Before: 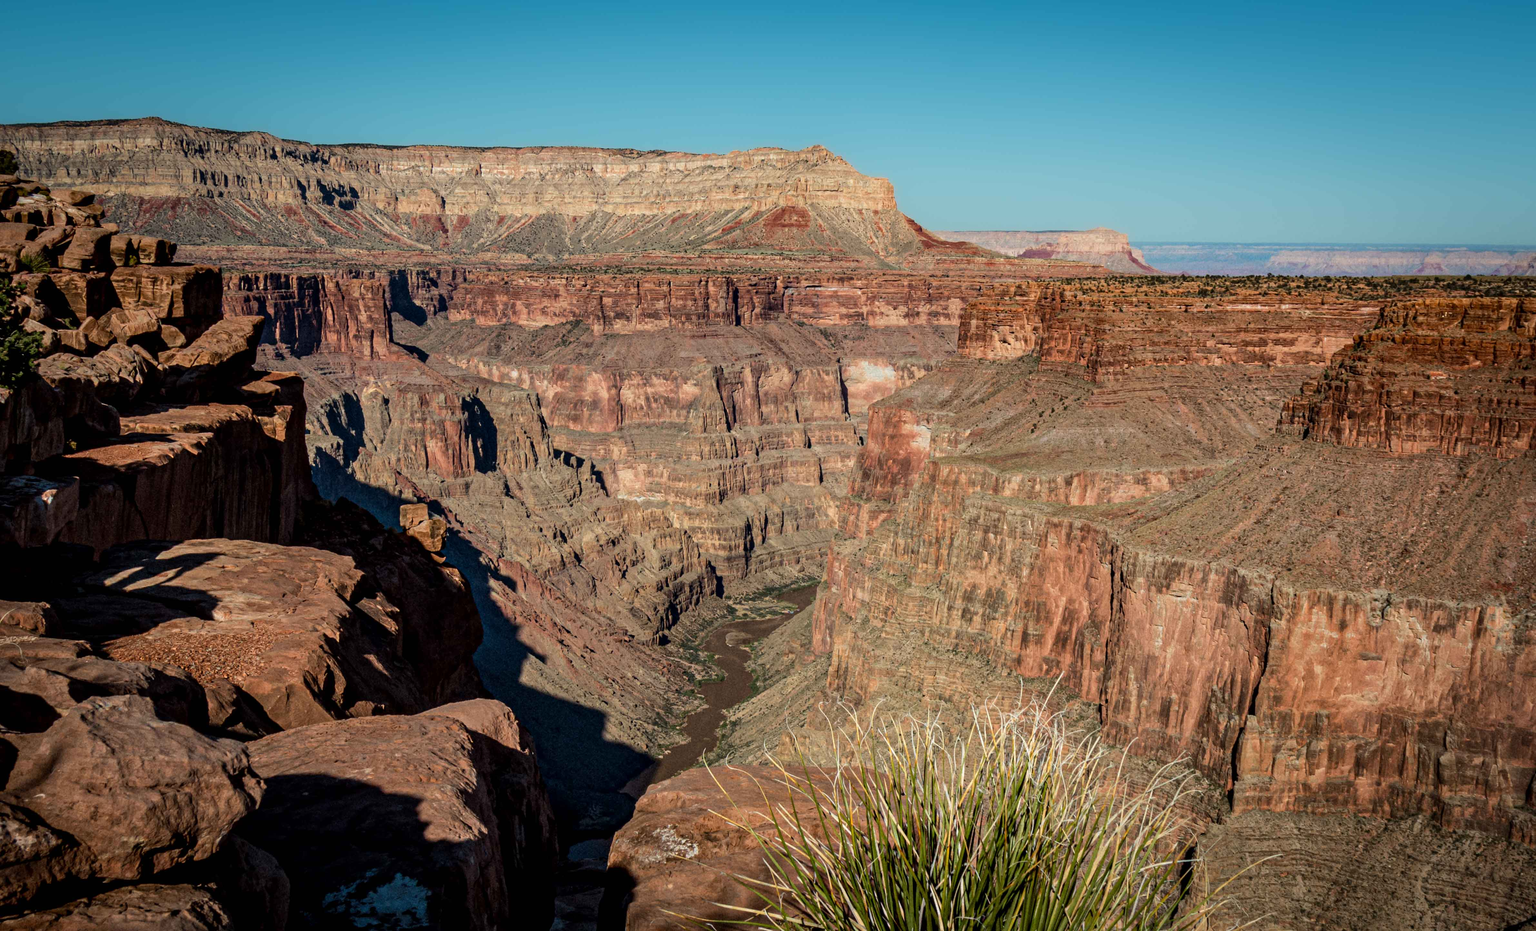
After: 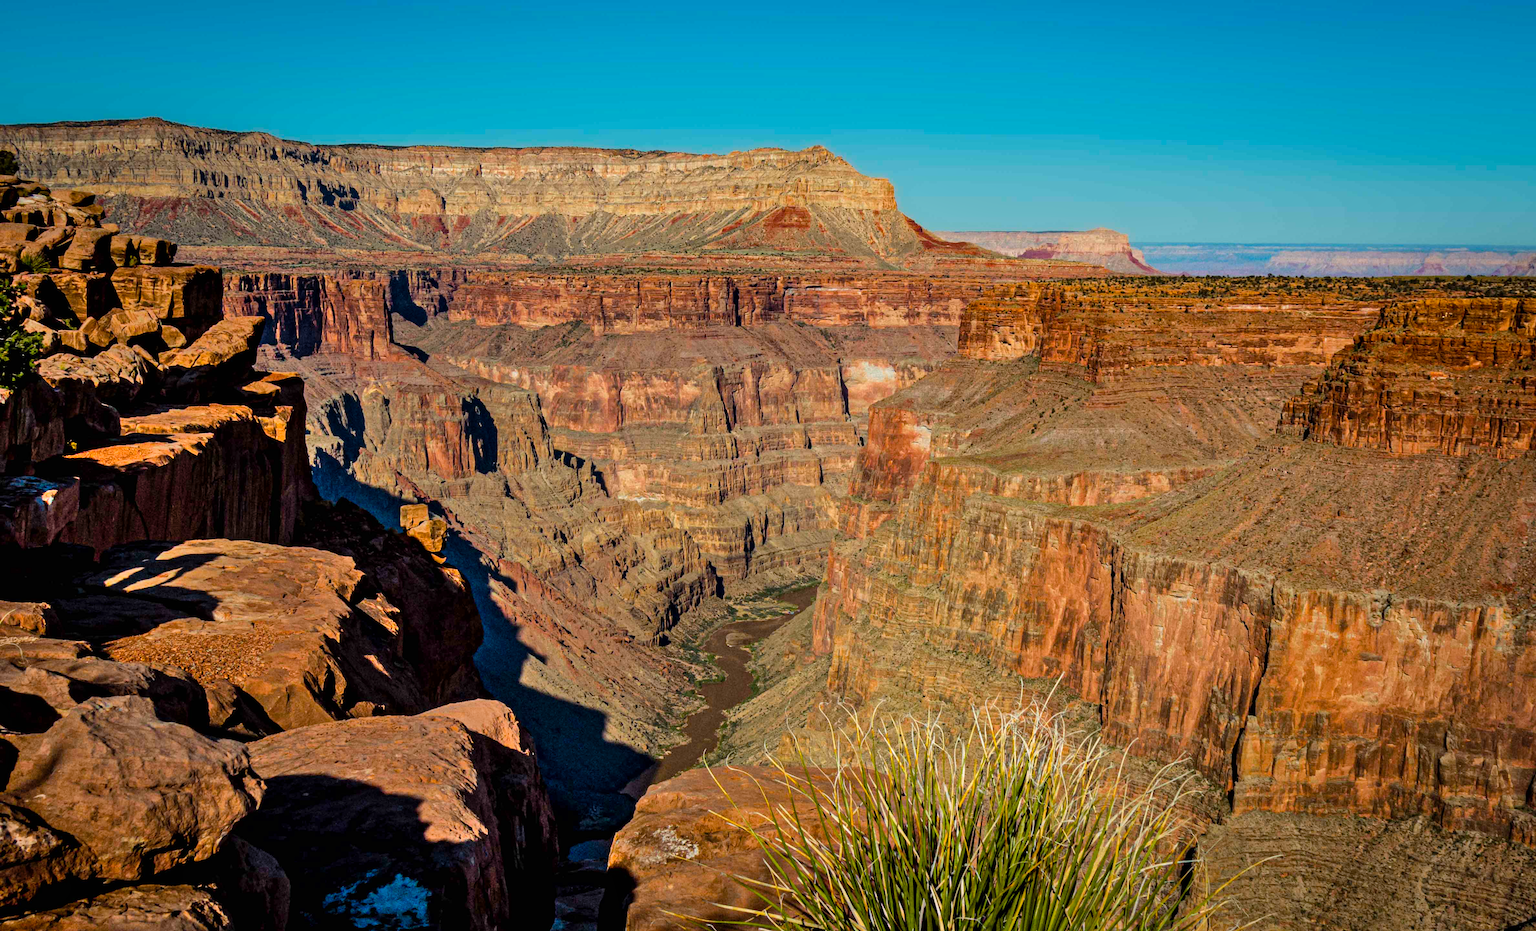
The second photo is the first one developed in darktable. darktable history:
color balance rgb: linear chroma grading › global chroma 15%, perceptual saturation grading › global saturation 30%
shadows and highlights: soften with gaussian
